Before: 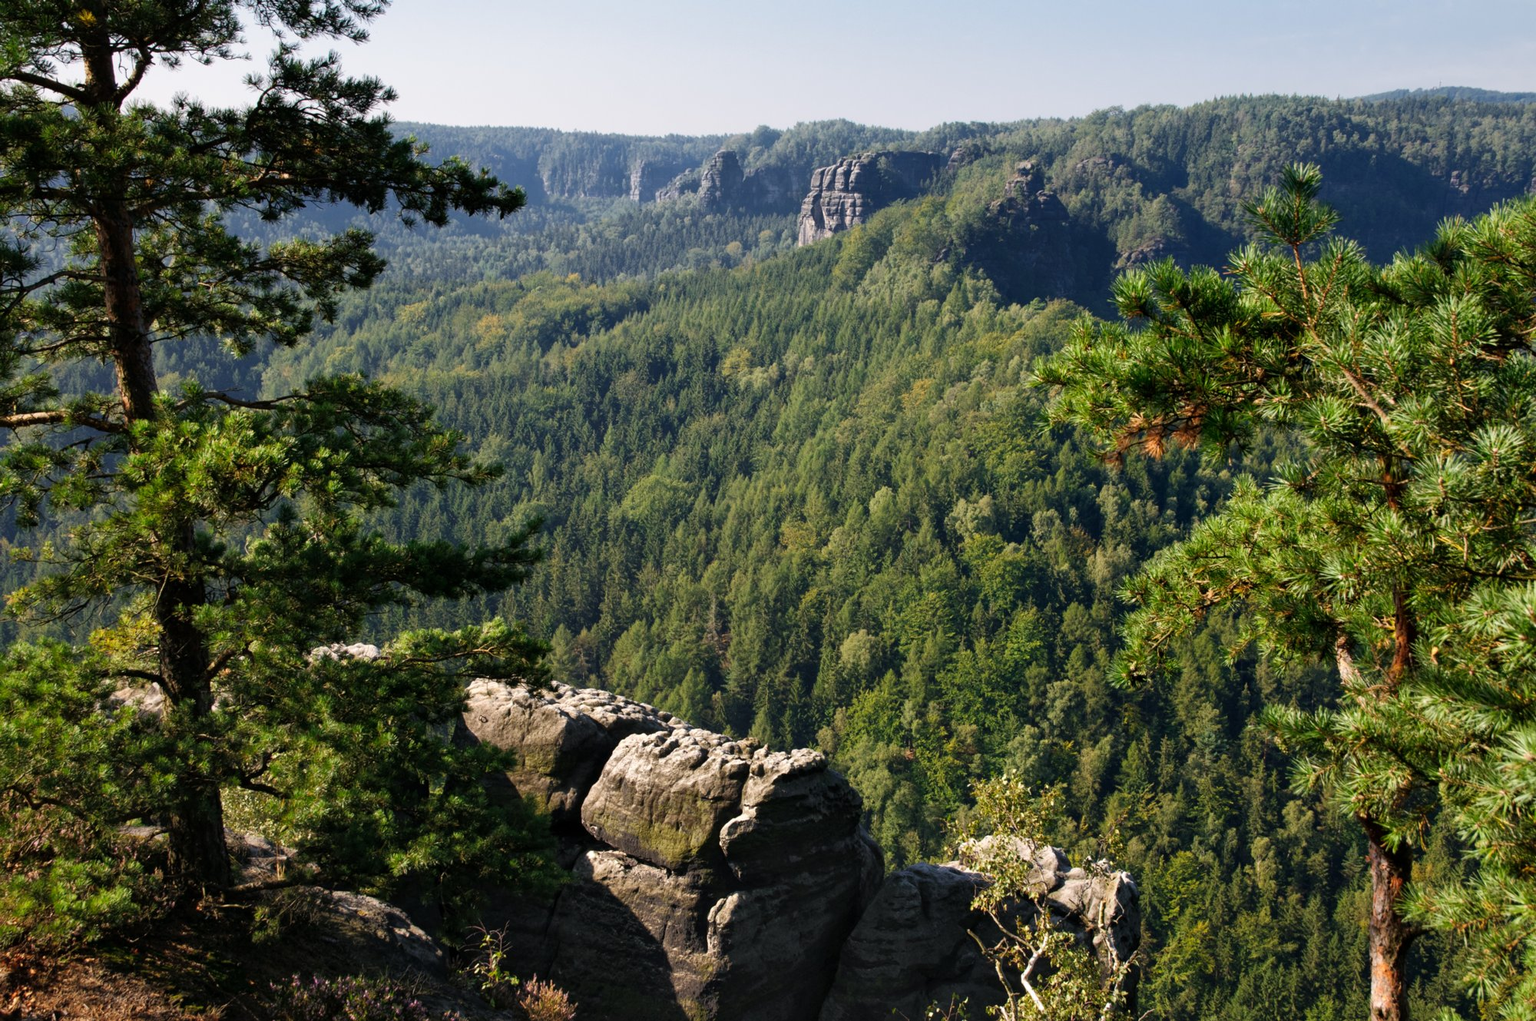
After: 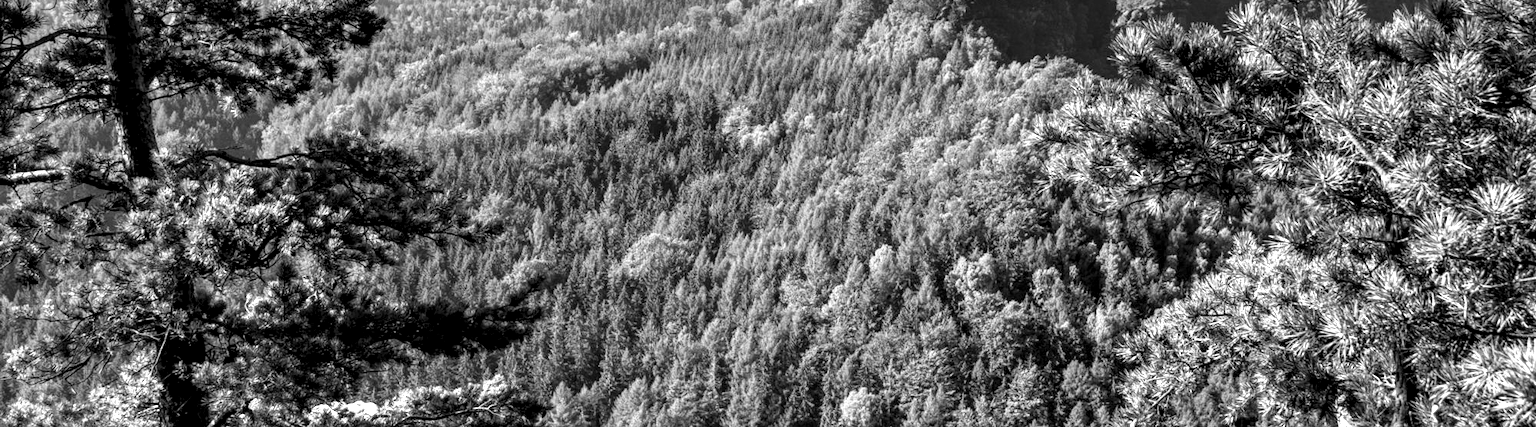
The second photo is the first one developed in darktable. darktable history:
graduated density: on, module defaults
exposure: black level correction 0, exposure 1 EV, compensate exposure bias true, compensate highlight preservation false
local contrast: highlights 79%, shadows 56%, detail 175%, midtone range 0.428
crop and rotate: top 23.84%, bottom 34.294%
monochrome: on, module defaults
